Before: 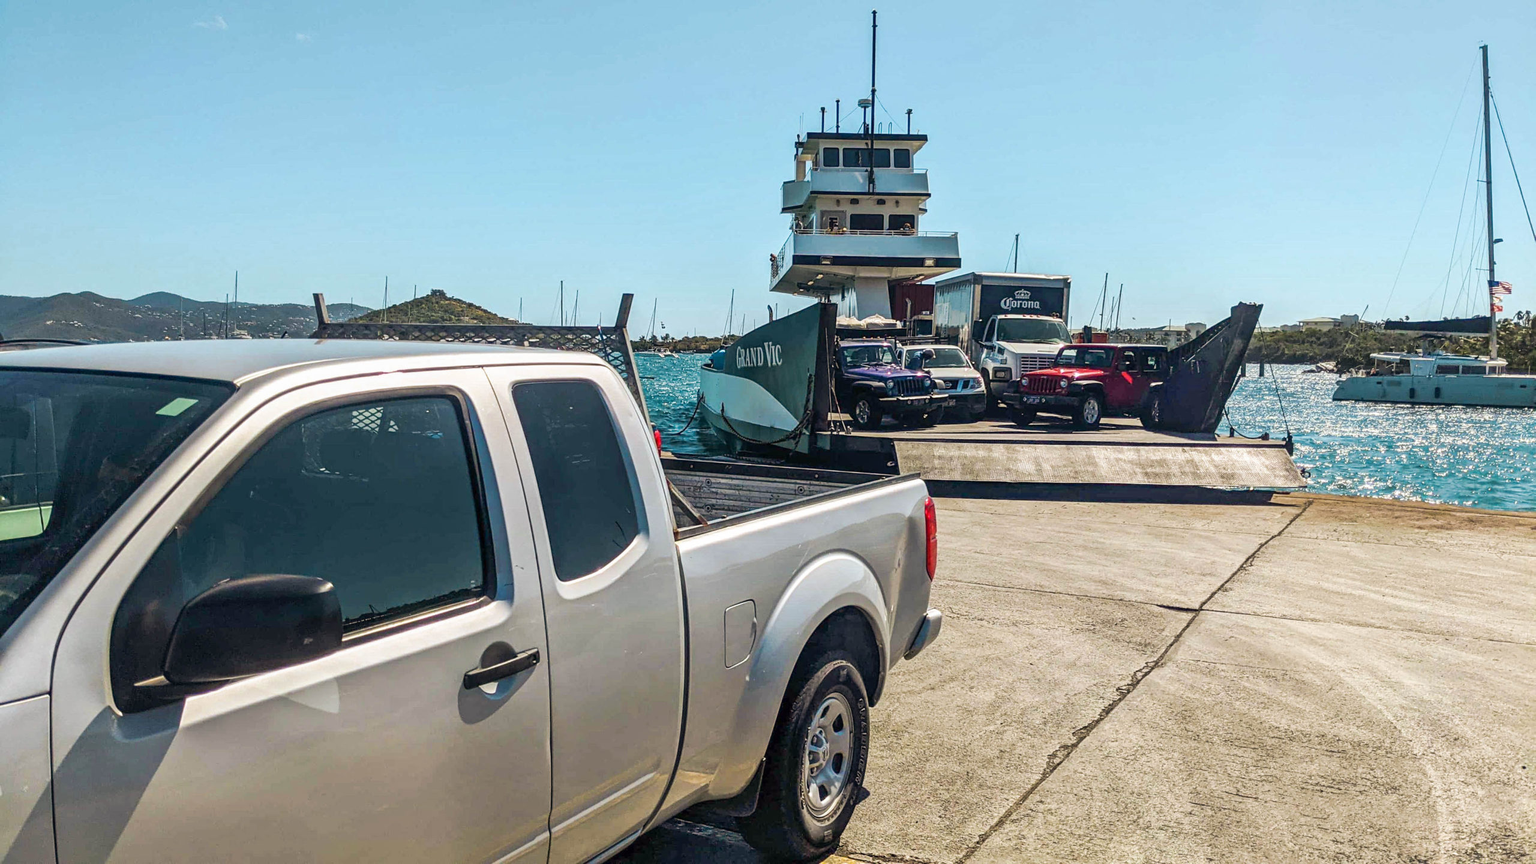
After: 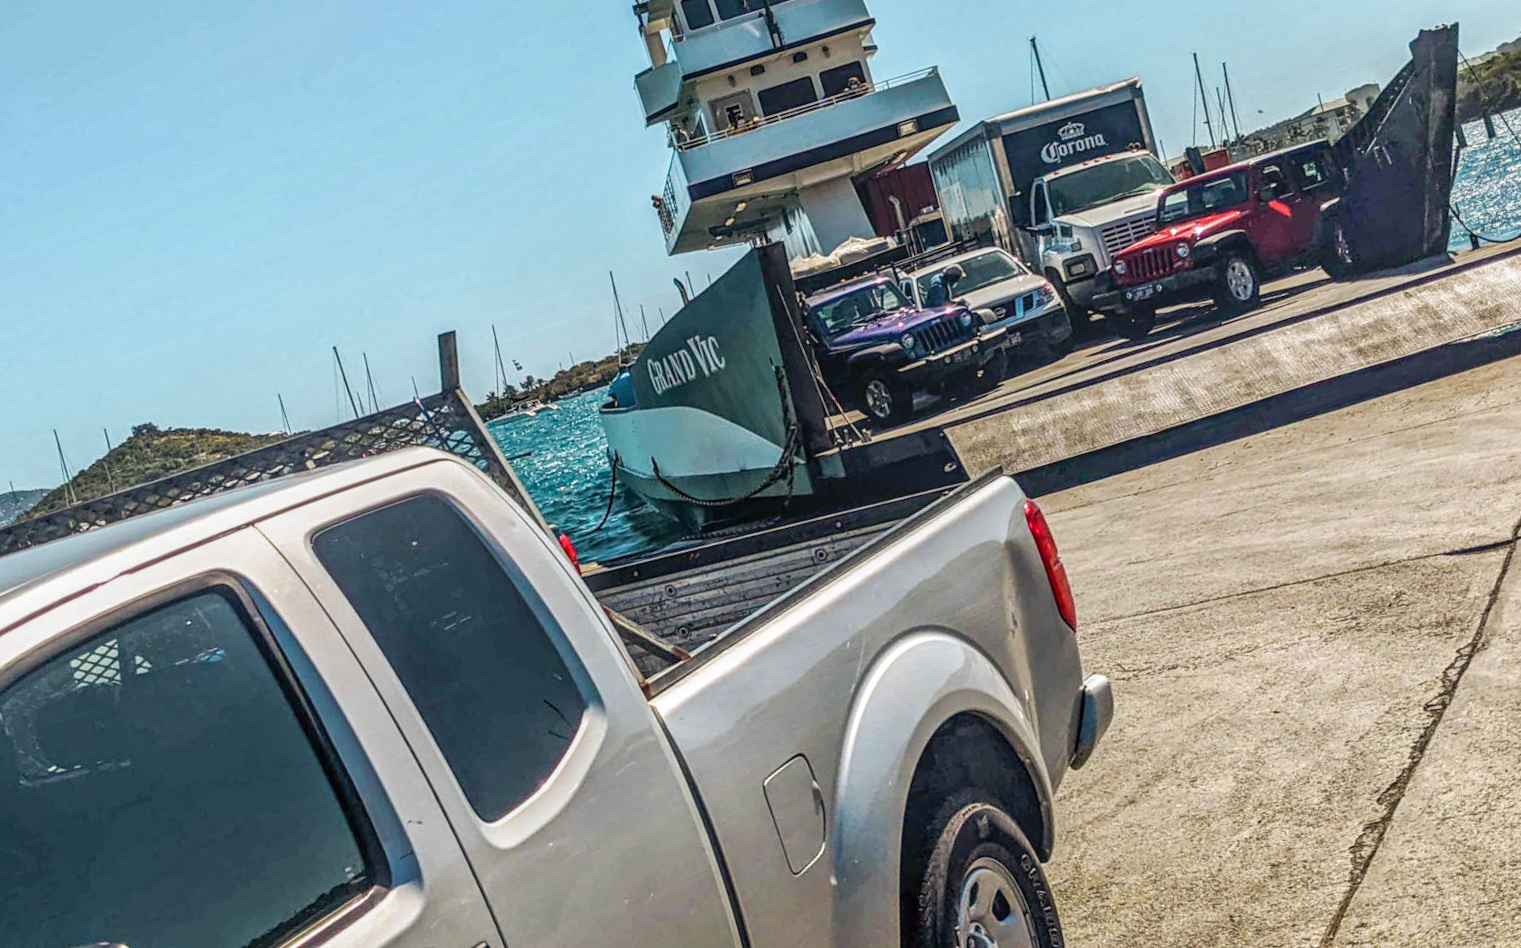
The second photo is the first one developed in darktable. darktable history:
crop and rotate: angle 18.02°, left 6.723%, right 4.085%, bottom 1.107%
local contrast: highlights 5%, shadows 0%, detail 133%
